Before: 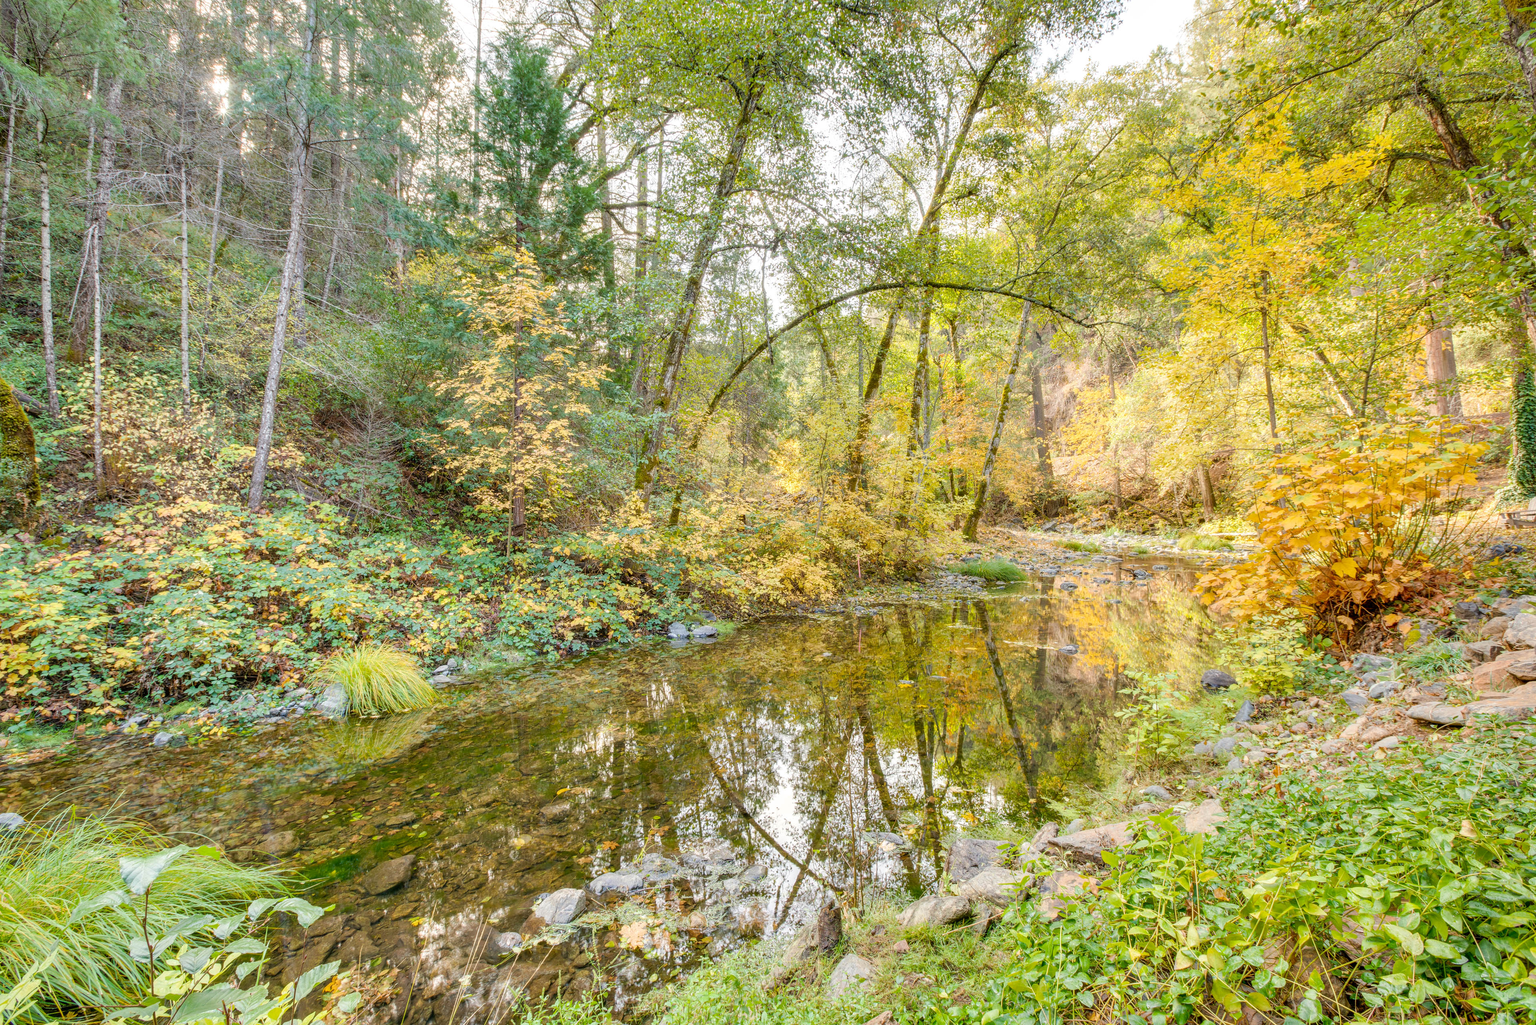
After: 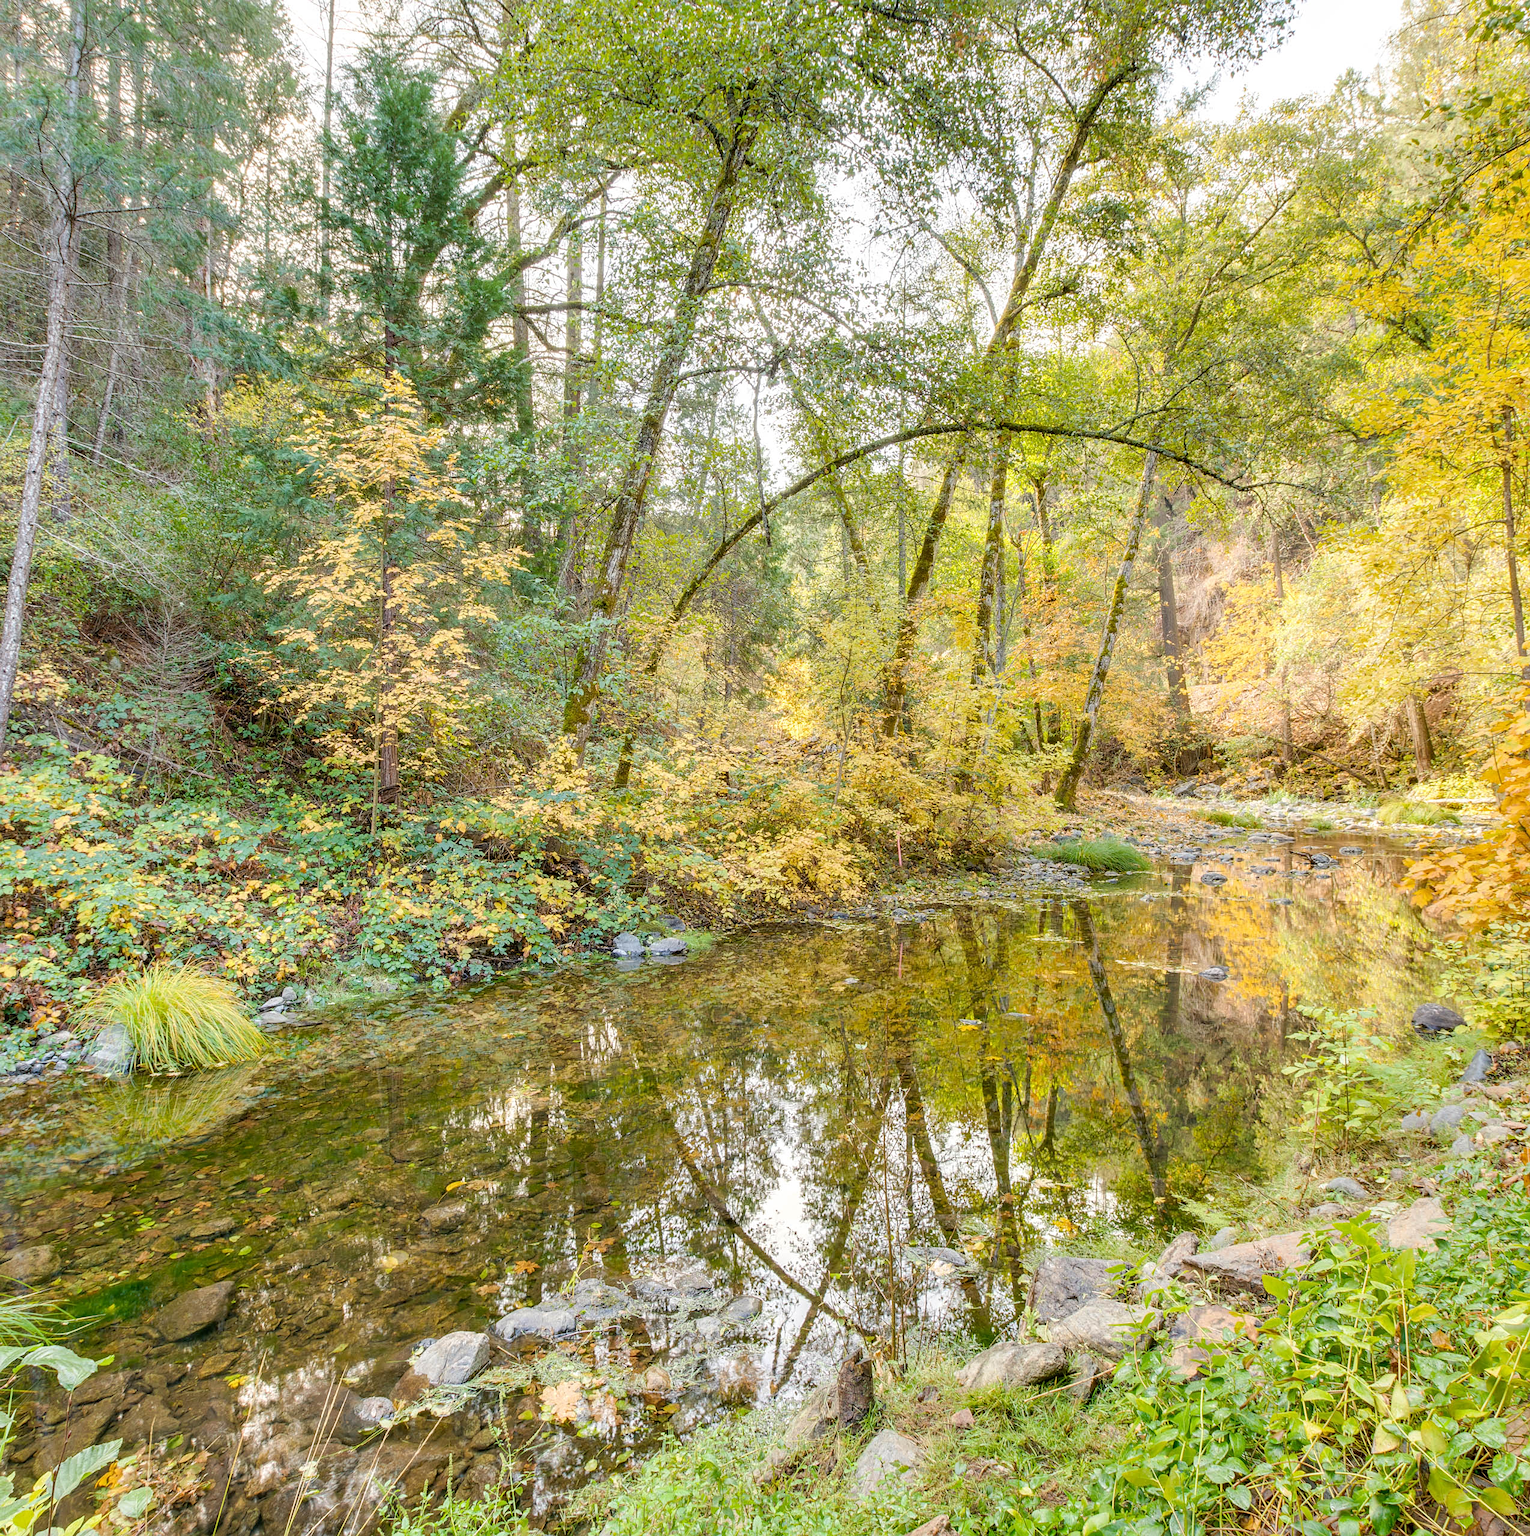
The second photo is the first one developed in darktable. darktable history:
crop: left 16.908%, right 16.624%
sharpen: amount 0.208
